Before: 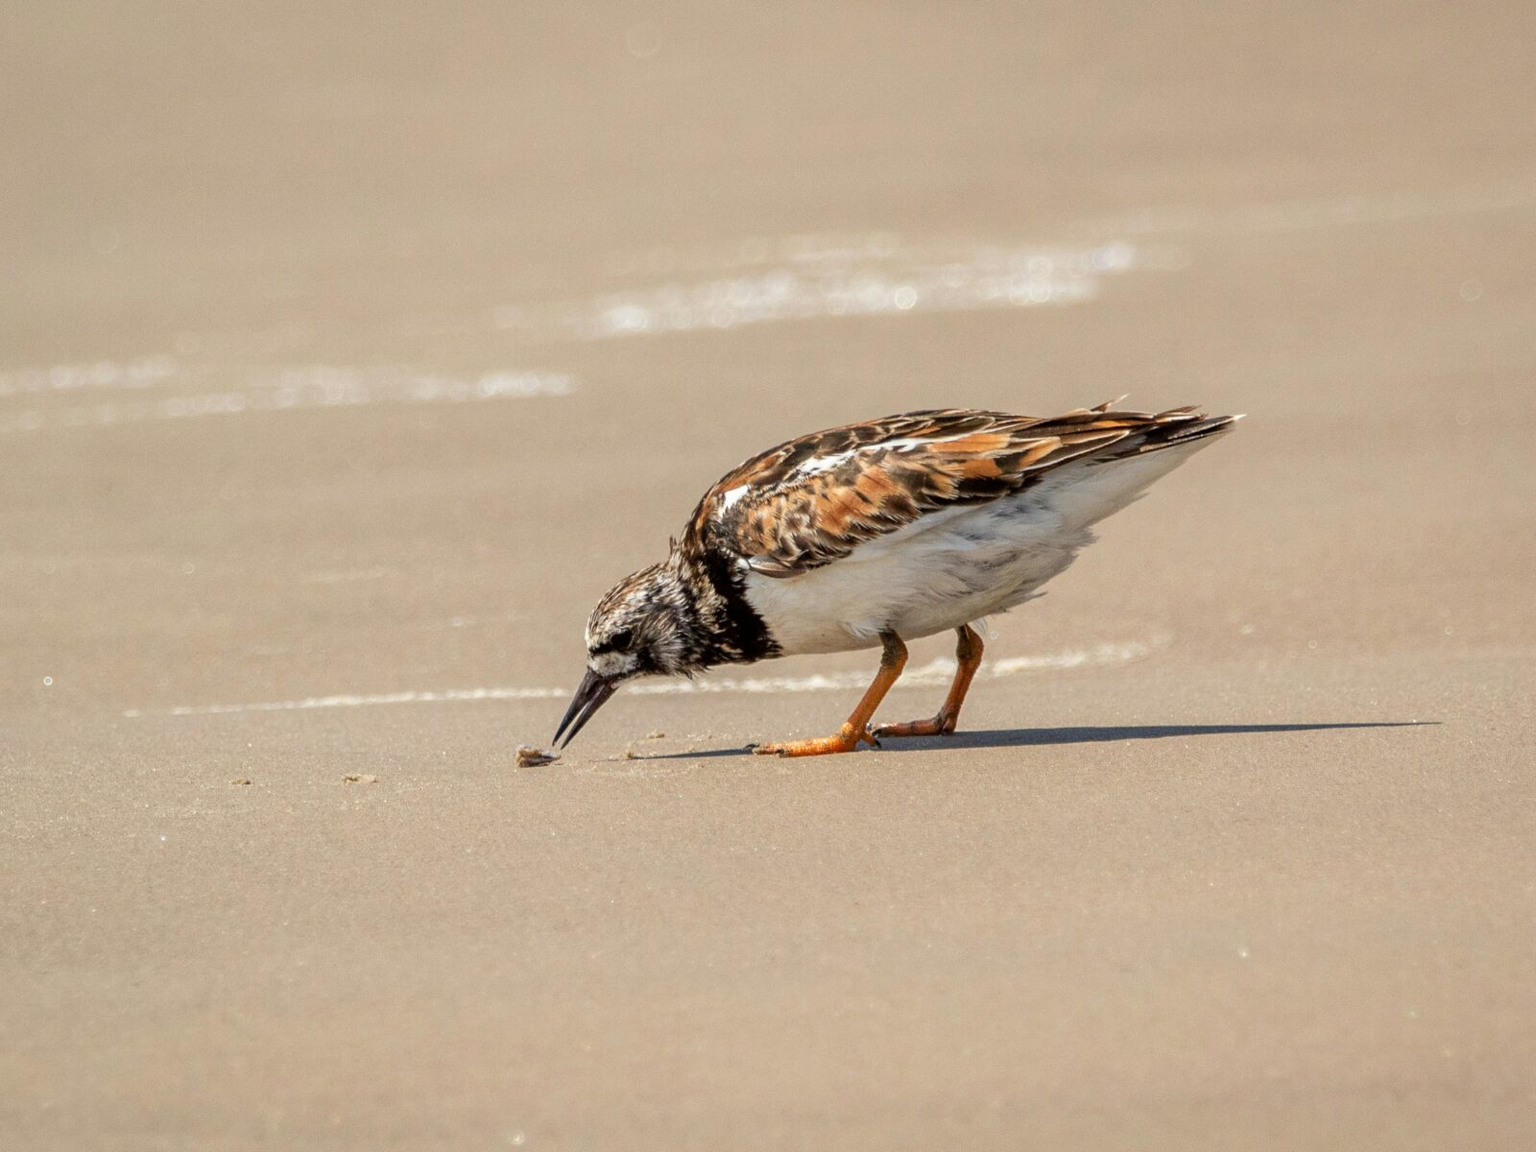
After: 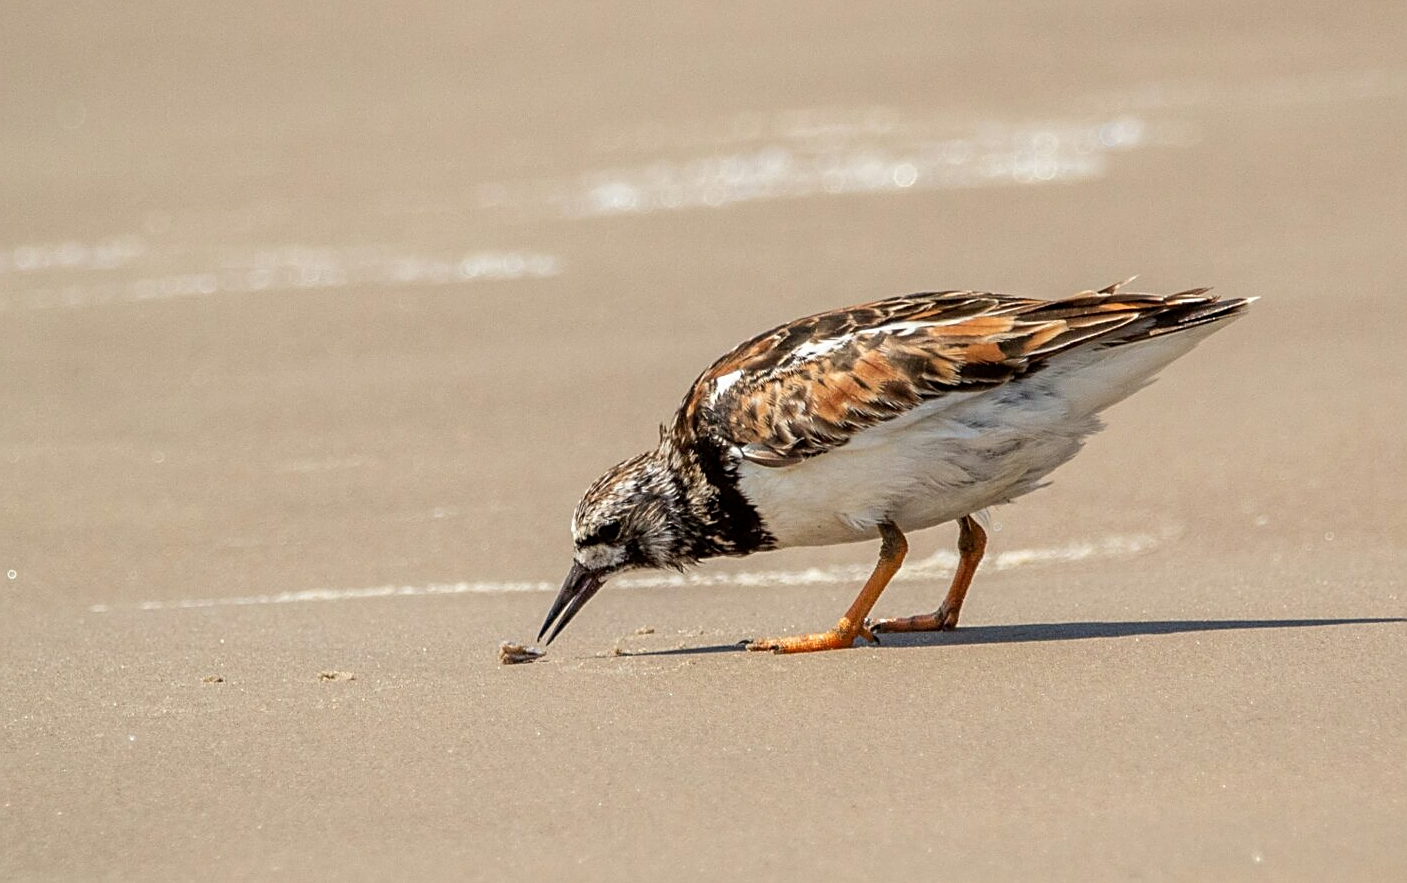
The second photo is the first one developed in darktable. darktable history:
sharpen: on, module defaults
crop and rotate: left 2.425%, top 11.305%, right 9.6%, bottom 15.08%
